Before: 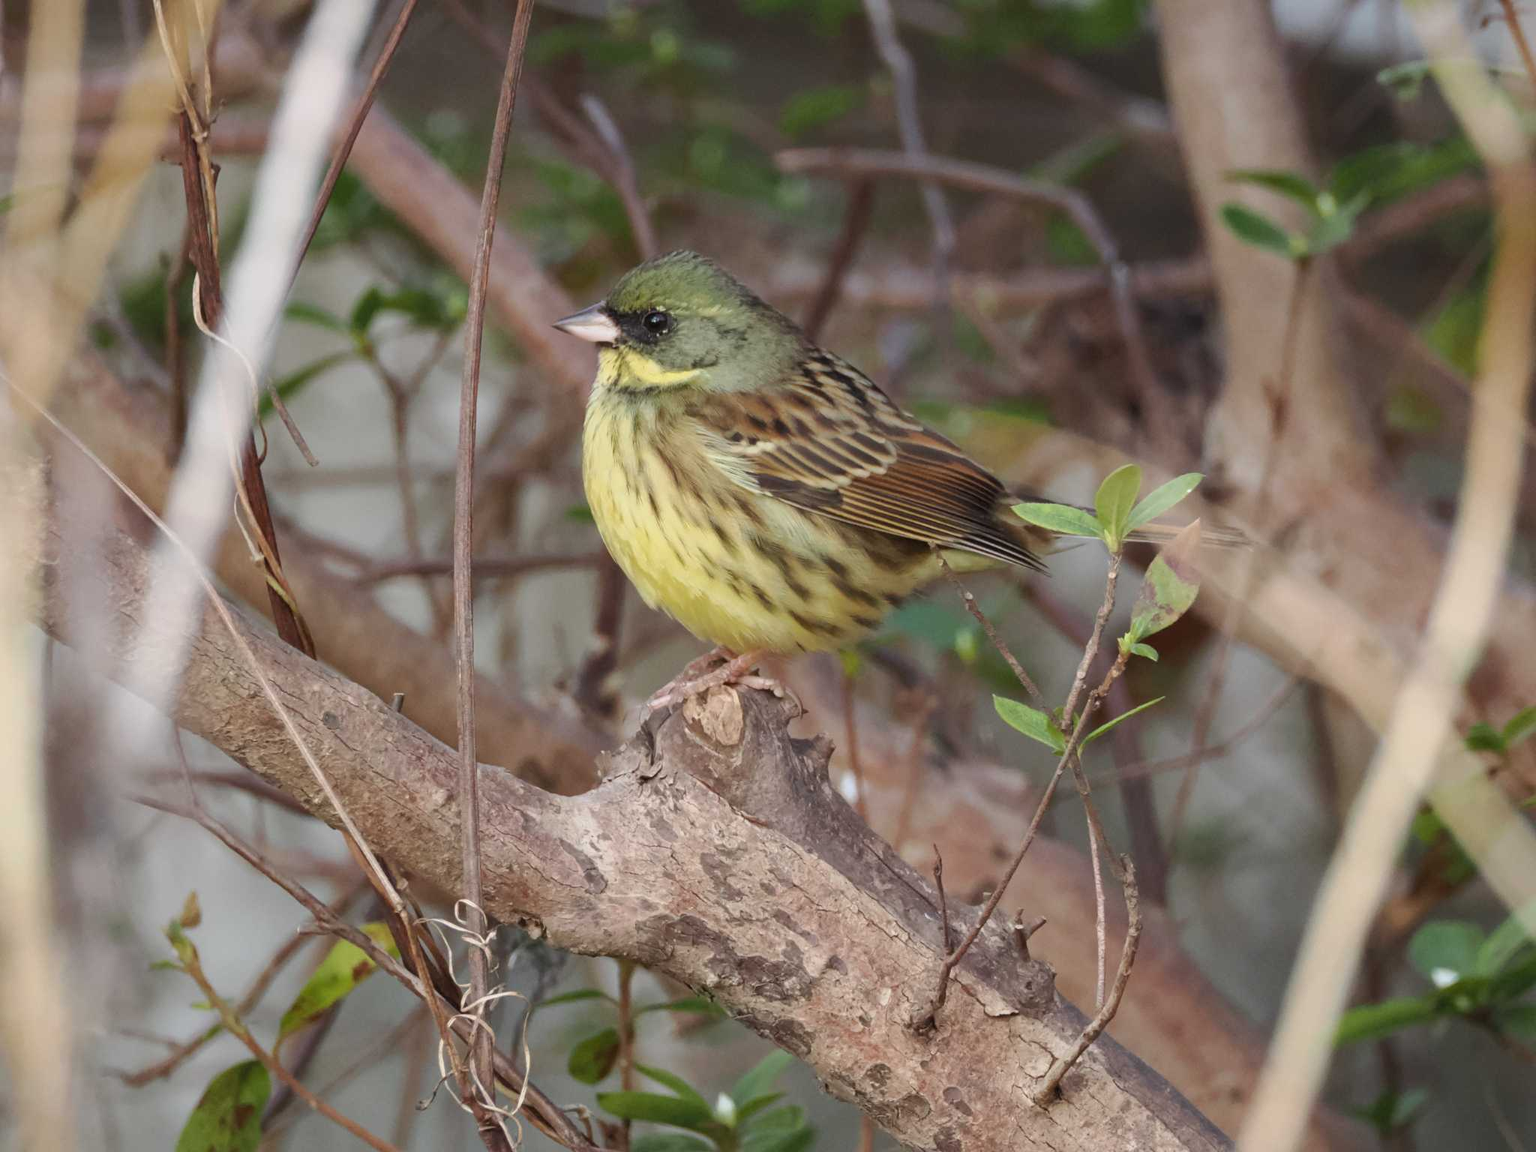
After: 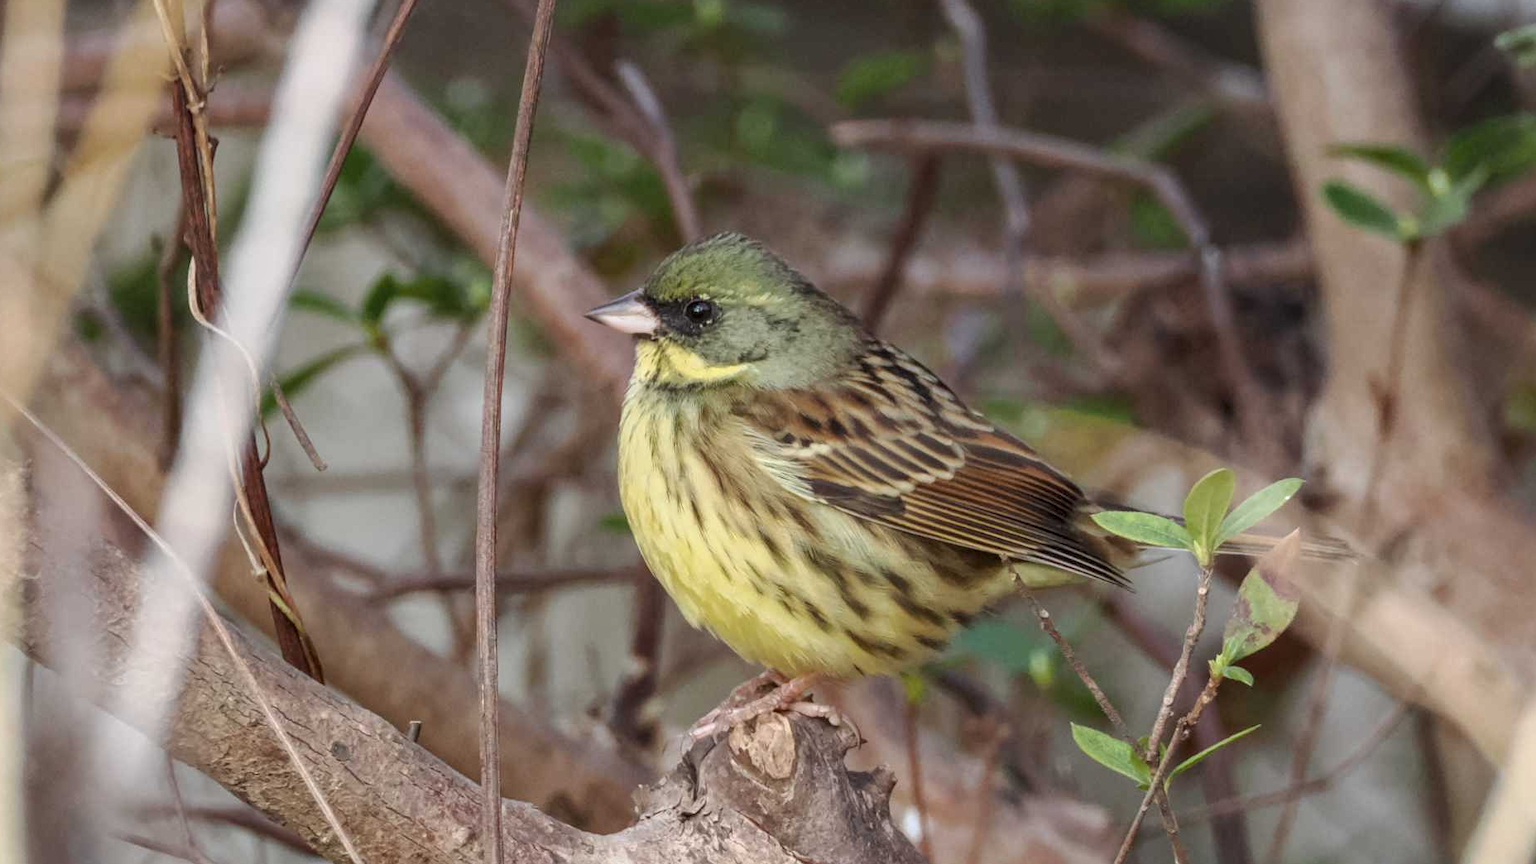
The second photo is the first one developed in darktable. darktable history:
crop: left 1.509%, top 3.452%, right 7.696%, bottom 28.452%
local contrast: highlights 0%, shadows 0%, detail 133%
exposure: black level correction 0.001, compensate highlight preservation false
